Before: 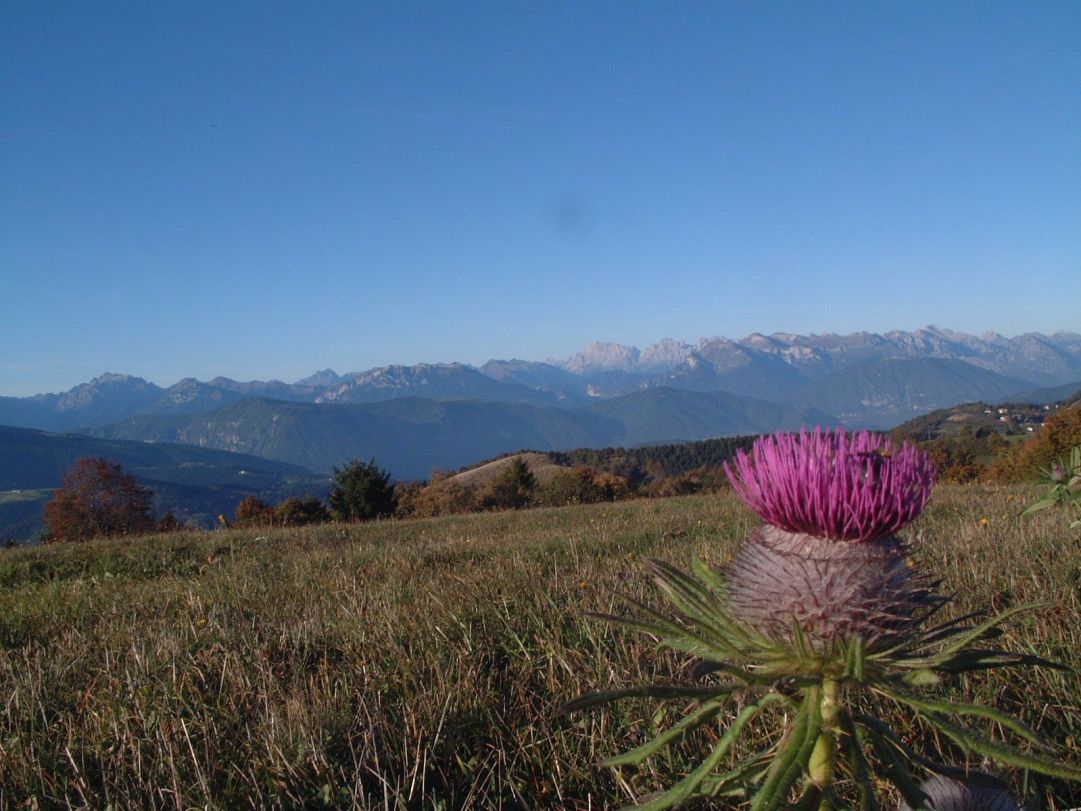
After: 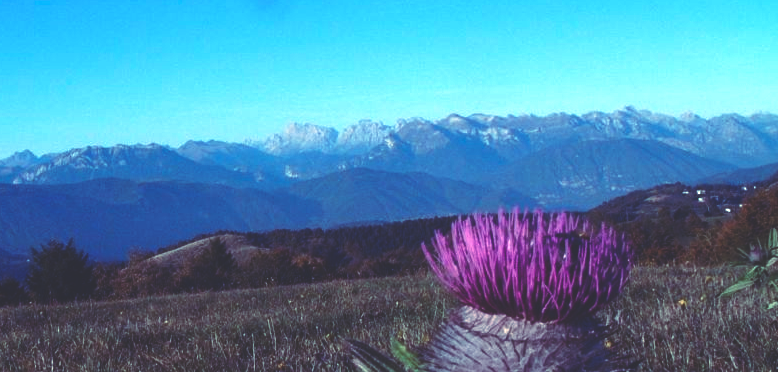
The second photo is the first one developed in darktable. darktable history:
crop and rotate: left 27.938%, top 27.046%, bottom 27.046%
rgb curve: curves: ch0 [(0, 0.186) (0.314, 0.284) (0.576, 0.466) (0.805, 0.691) (0.936, 0.886)]; ch1 [(0, 0.186) (0.314, 0.284) (0.581, 0.534) (0.771, 0.746) (0.936, 0.958)]; ch2 [(0, 0.216) (0.275, 0.39) (1, 1)], mode RGB, independent channels, compensate middle gray true, preserve colors none
color balance rgb: perceptual saturation grading › global saturation 20%, perceptual saturation grading › highlights -25%, perceptual saturation grading › shadows 25%
tone equalizer: -8 EV -1.08 EV, -7 EV -1.01 EV, -6 EV -0.867 EV, -5 EV -0.578 EV, -3 EV 0.578 EV, -2 EV 0.867 EV, -1 EV 1.01 EV, +0 EV 1.08 EV, edges refinement/feathering 500, mask exposure compensation -1.57 EV, preserve details no
